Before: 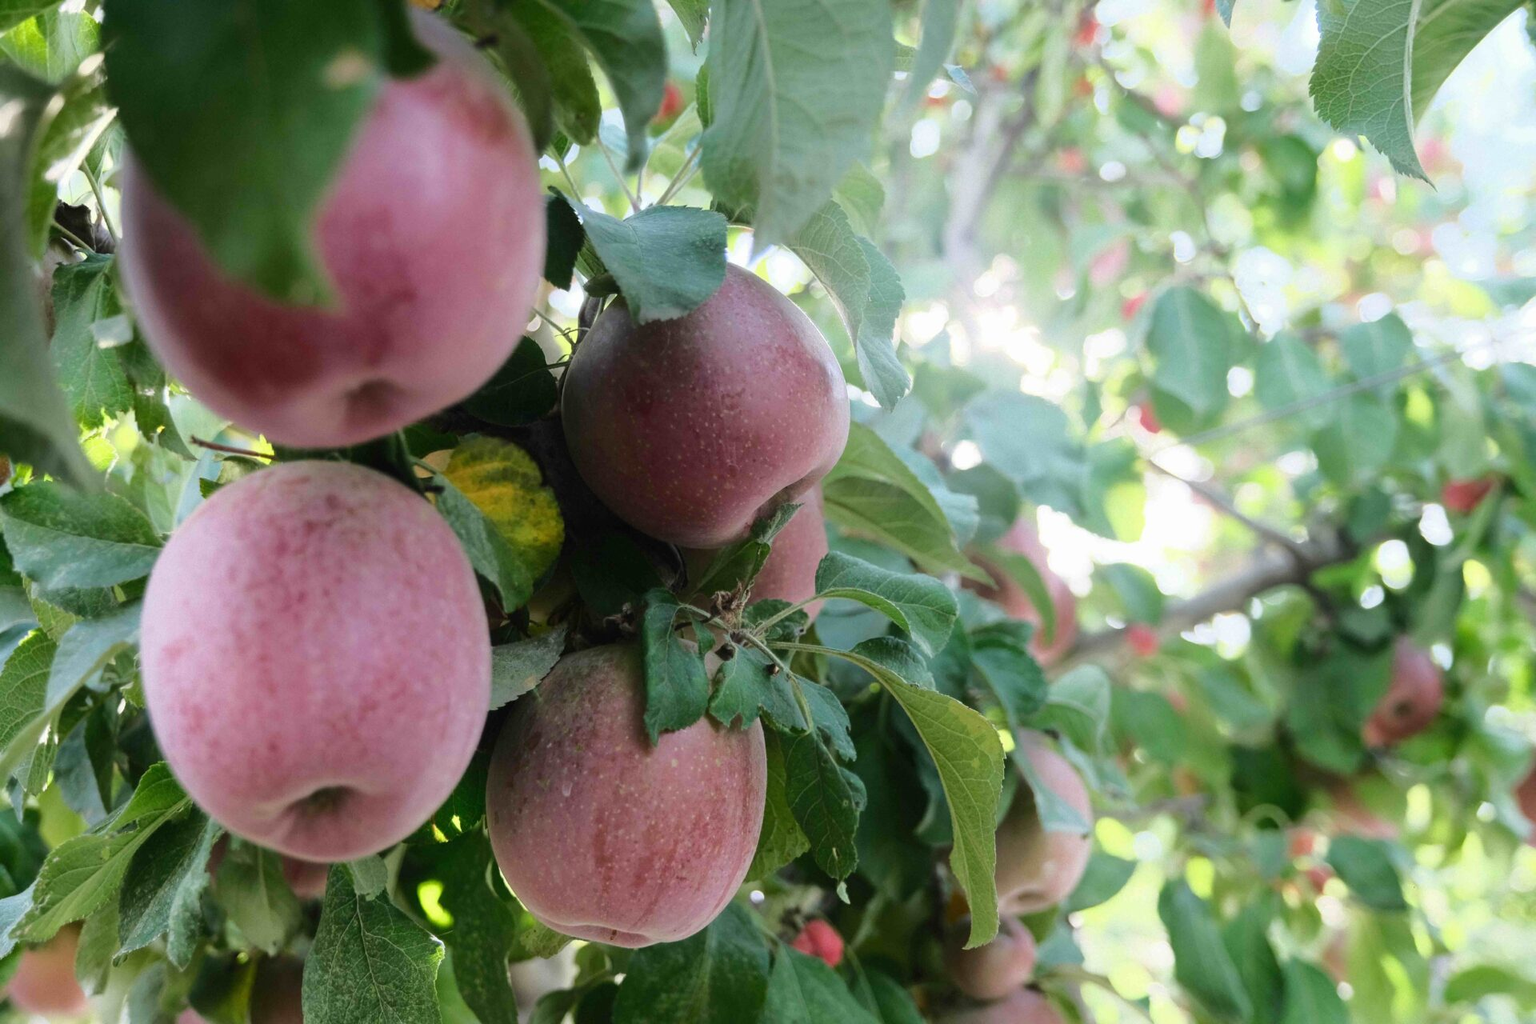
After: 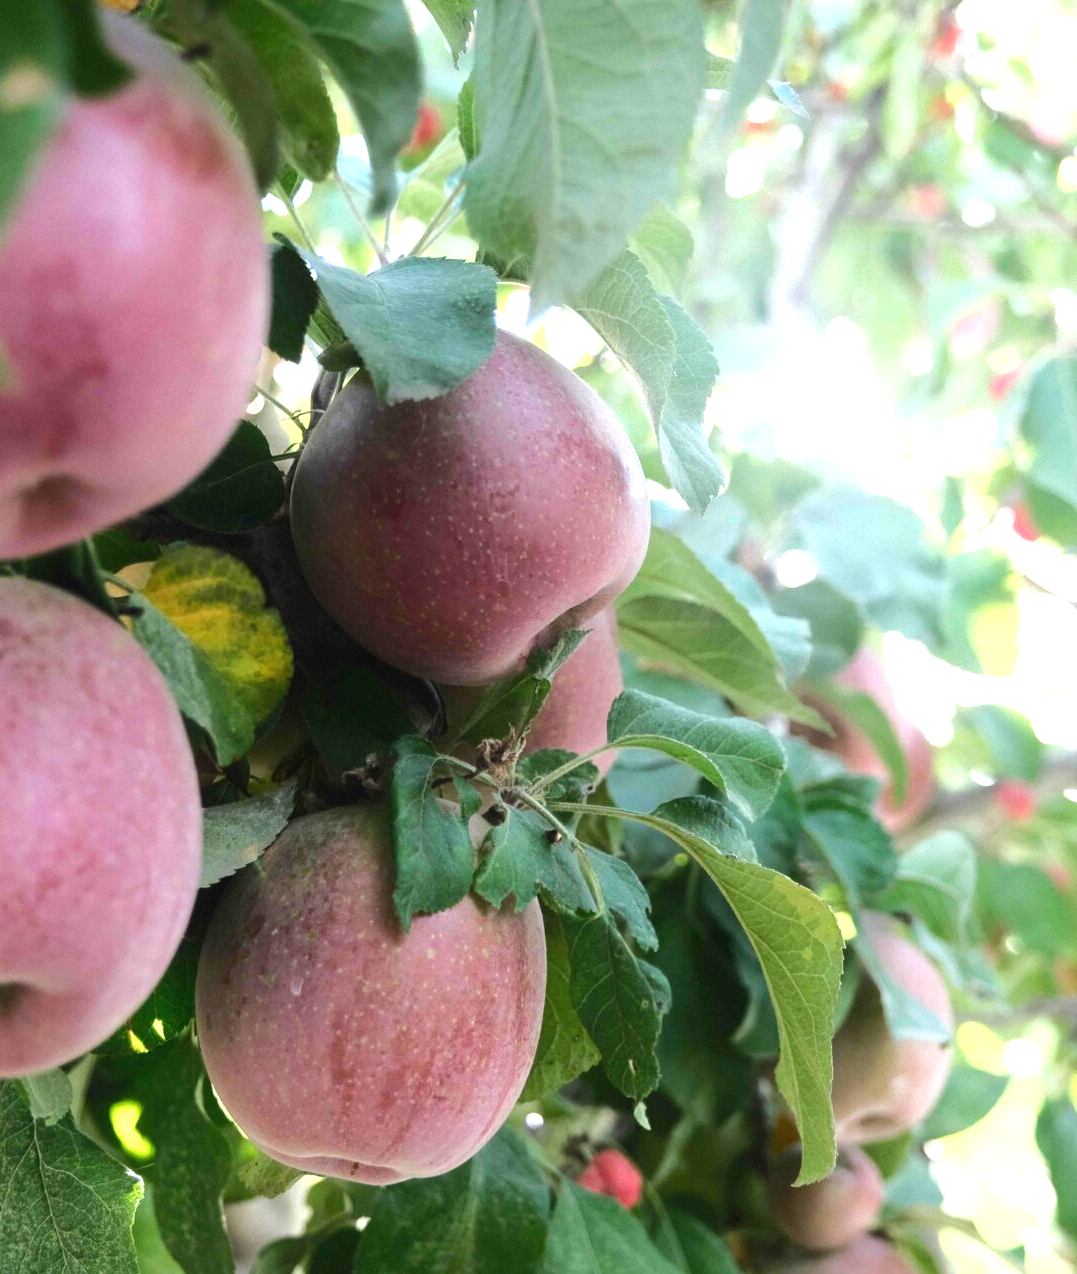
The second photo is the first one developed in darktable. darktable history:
exposure: black level correction 0, exposure 0.693 EV, compensate highlight preservation false
crop: left 21.498%, right 22.364%
